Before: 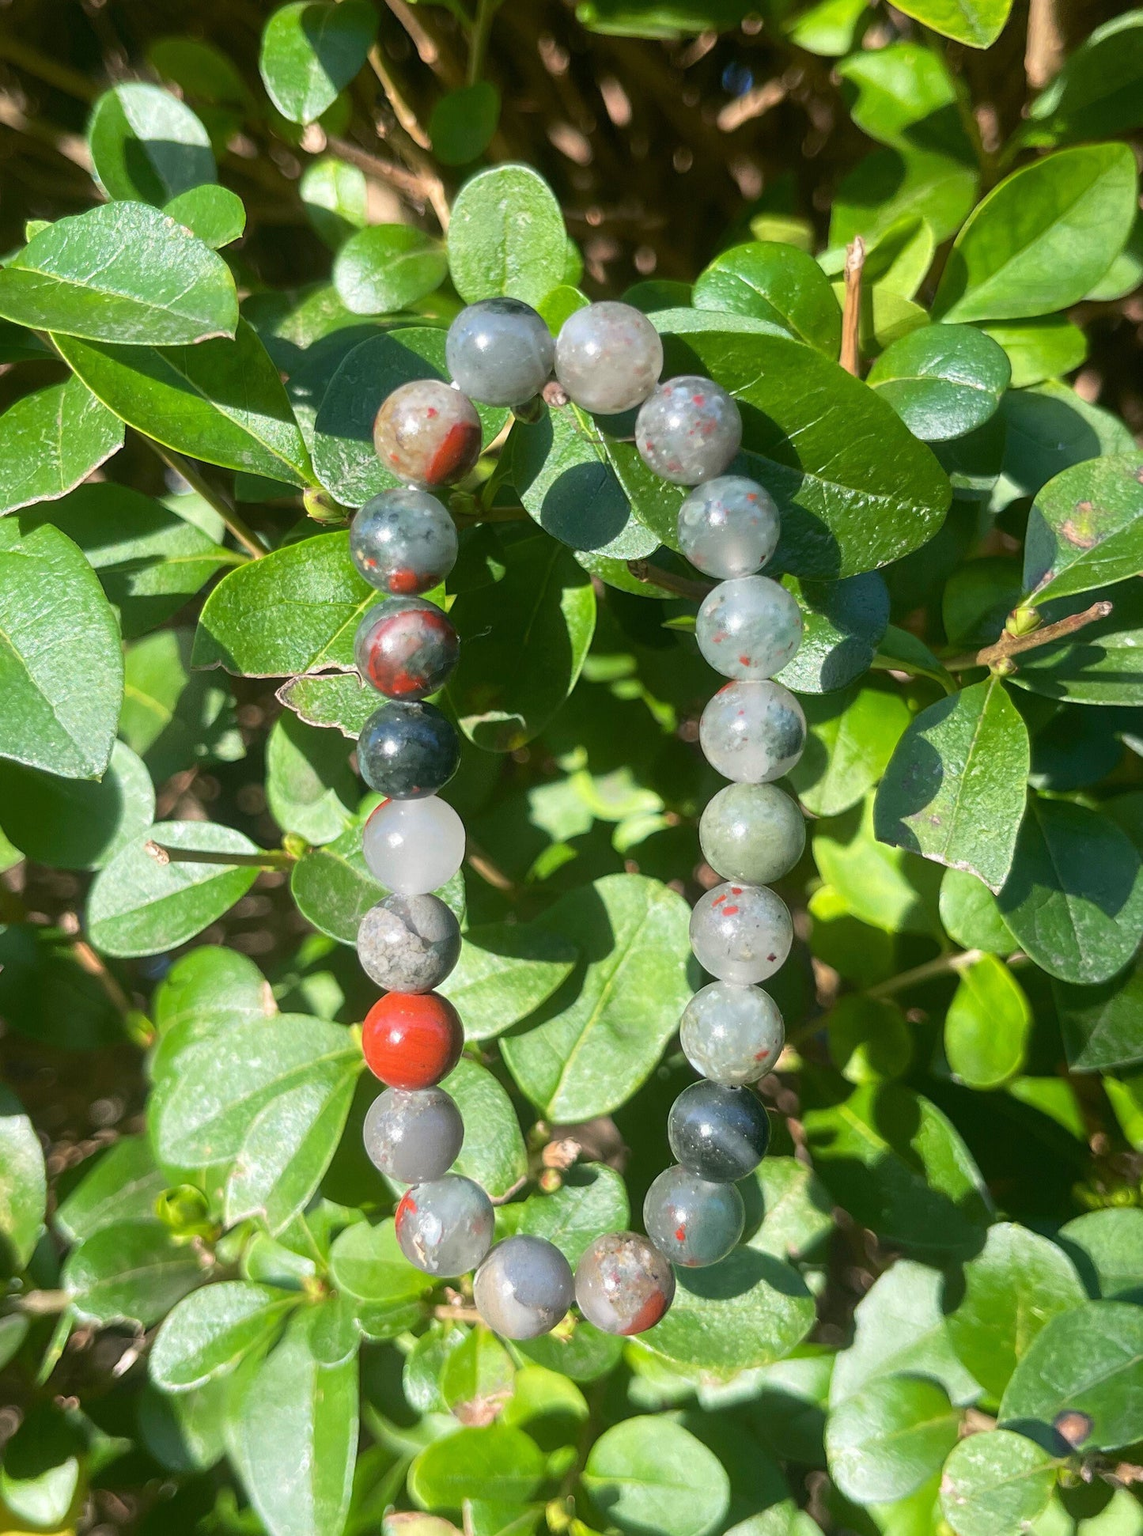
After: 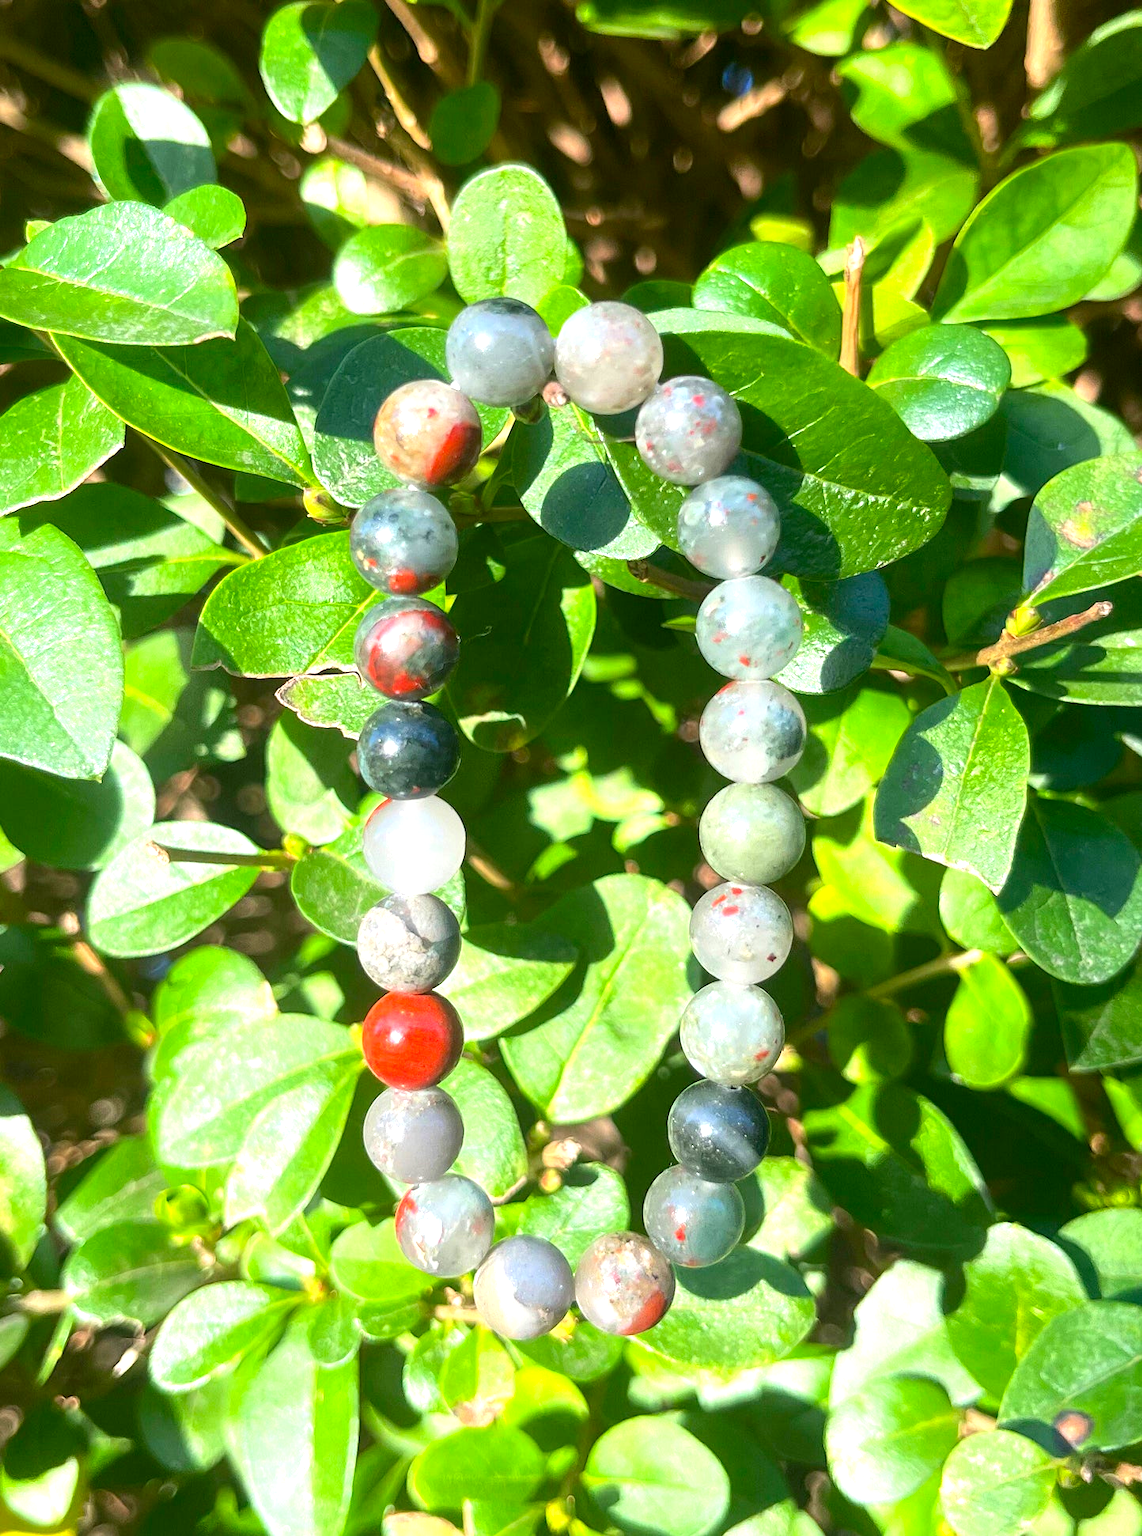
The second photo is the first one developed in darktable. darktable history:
exposure: exposure 0.778 EV, compensate highlight preservation false
local contrast: mode bilateral grid, contrast 14, coarseness 36, detail 105%, midtone range 0.2
contrast brightness saturation: contrast 0.095, saturation 0.267
